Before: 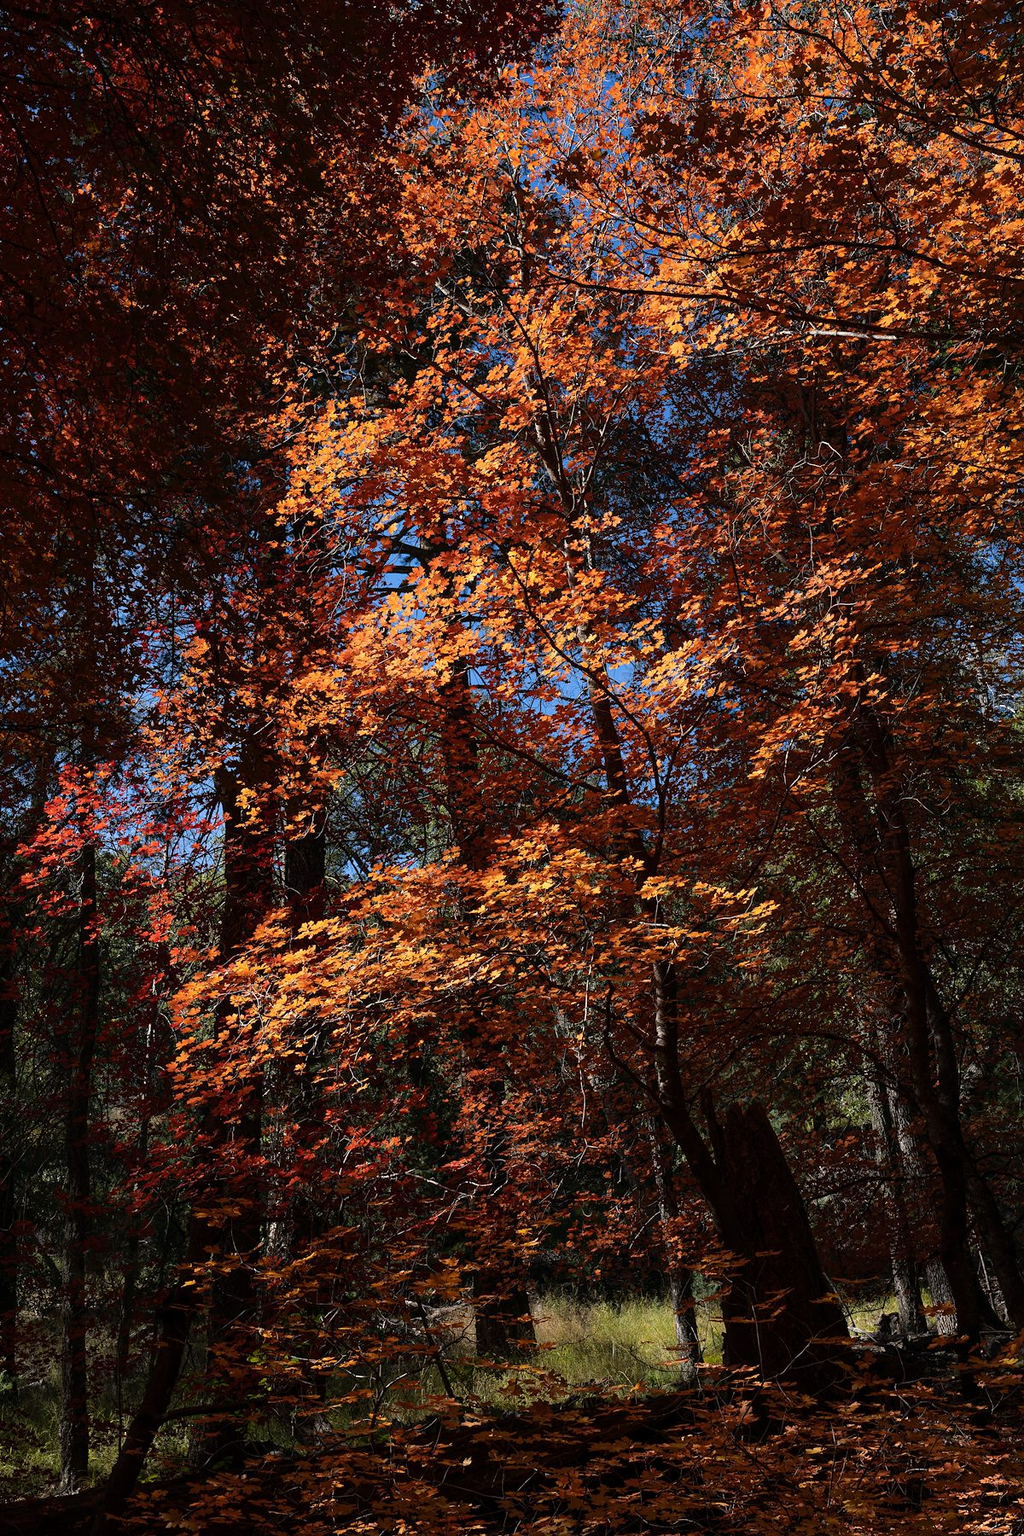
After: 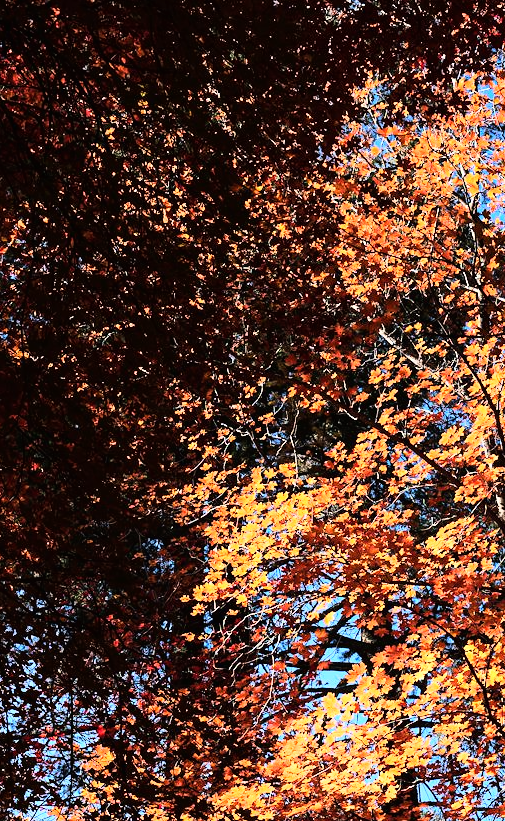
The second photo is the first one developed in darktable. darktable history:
base curve: curves: ch0 [(0, 0) (0.007, 0.004) (0.027, 0.03) (0.046, 0.07) (0.207, 0.54) (0.442, 0.872) (0.673, 0.972) (1, 1)]
exposure: black level correction 0, exposure 0.199 EV, compensate highlight preservation false
crop and rotate: left 10.975%, top 0.11%, right 46.936%, bottom 54.271%
